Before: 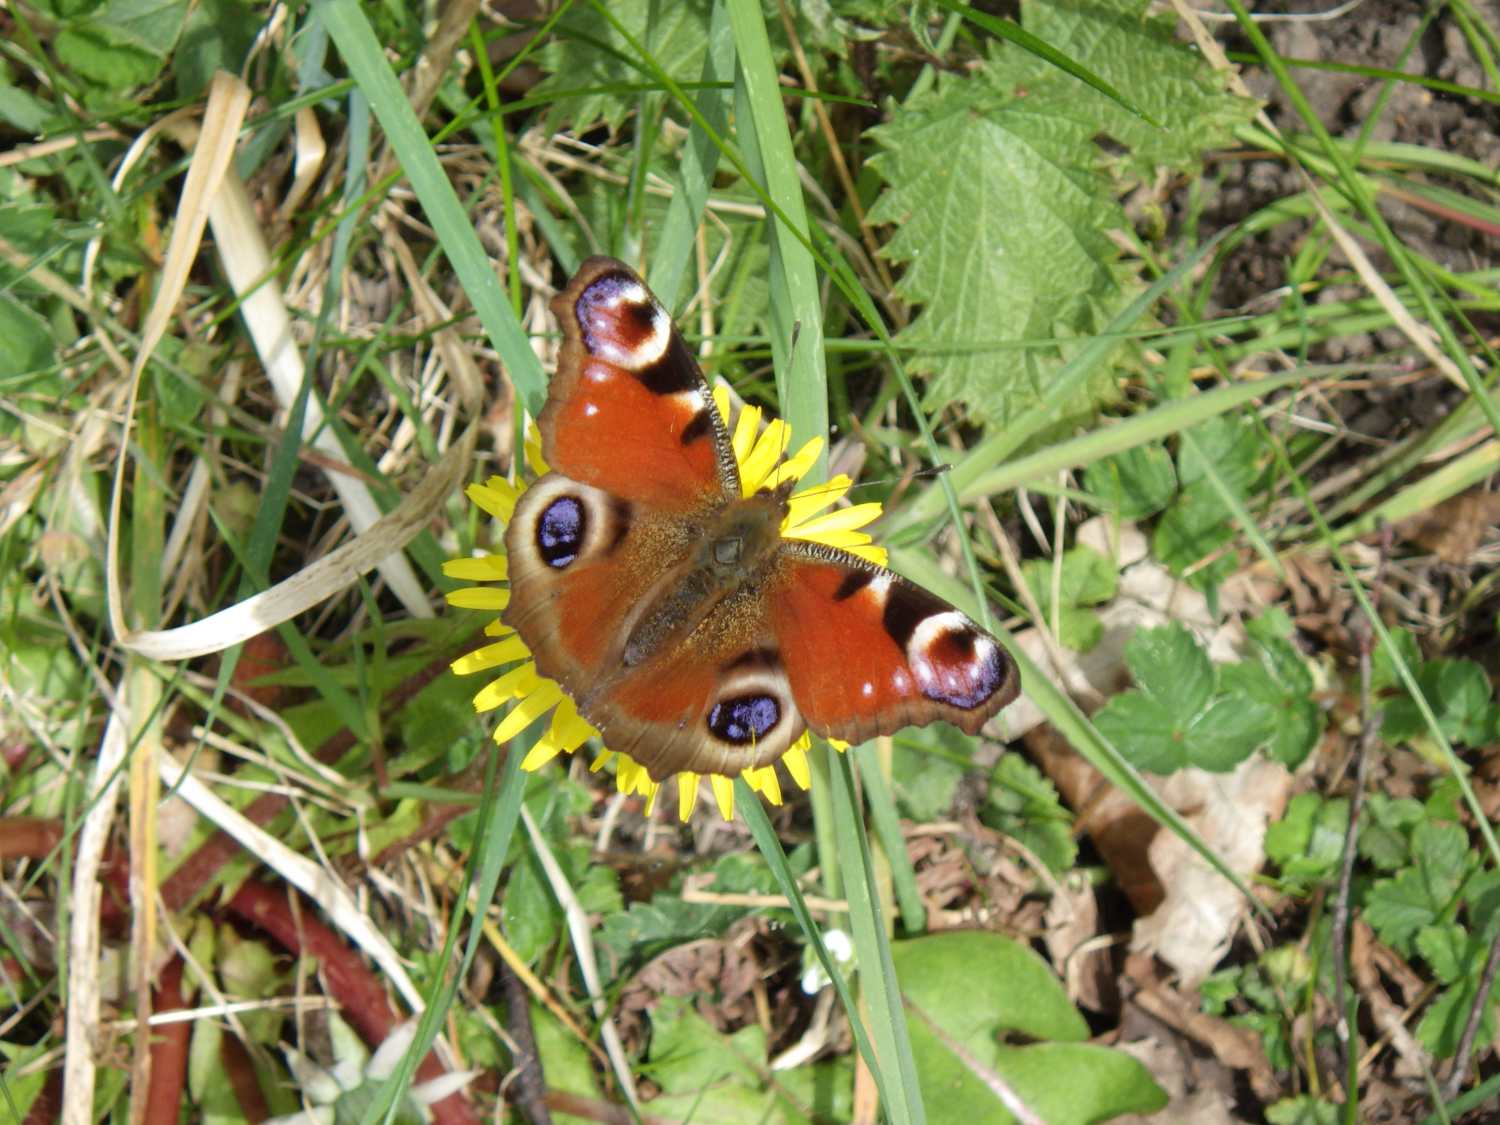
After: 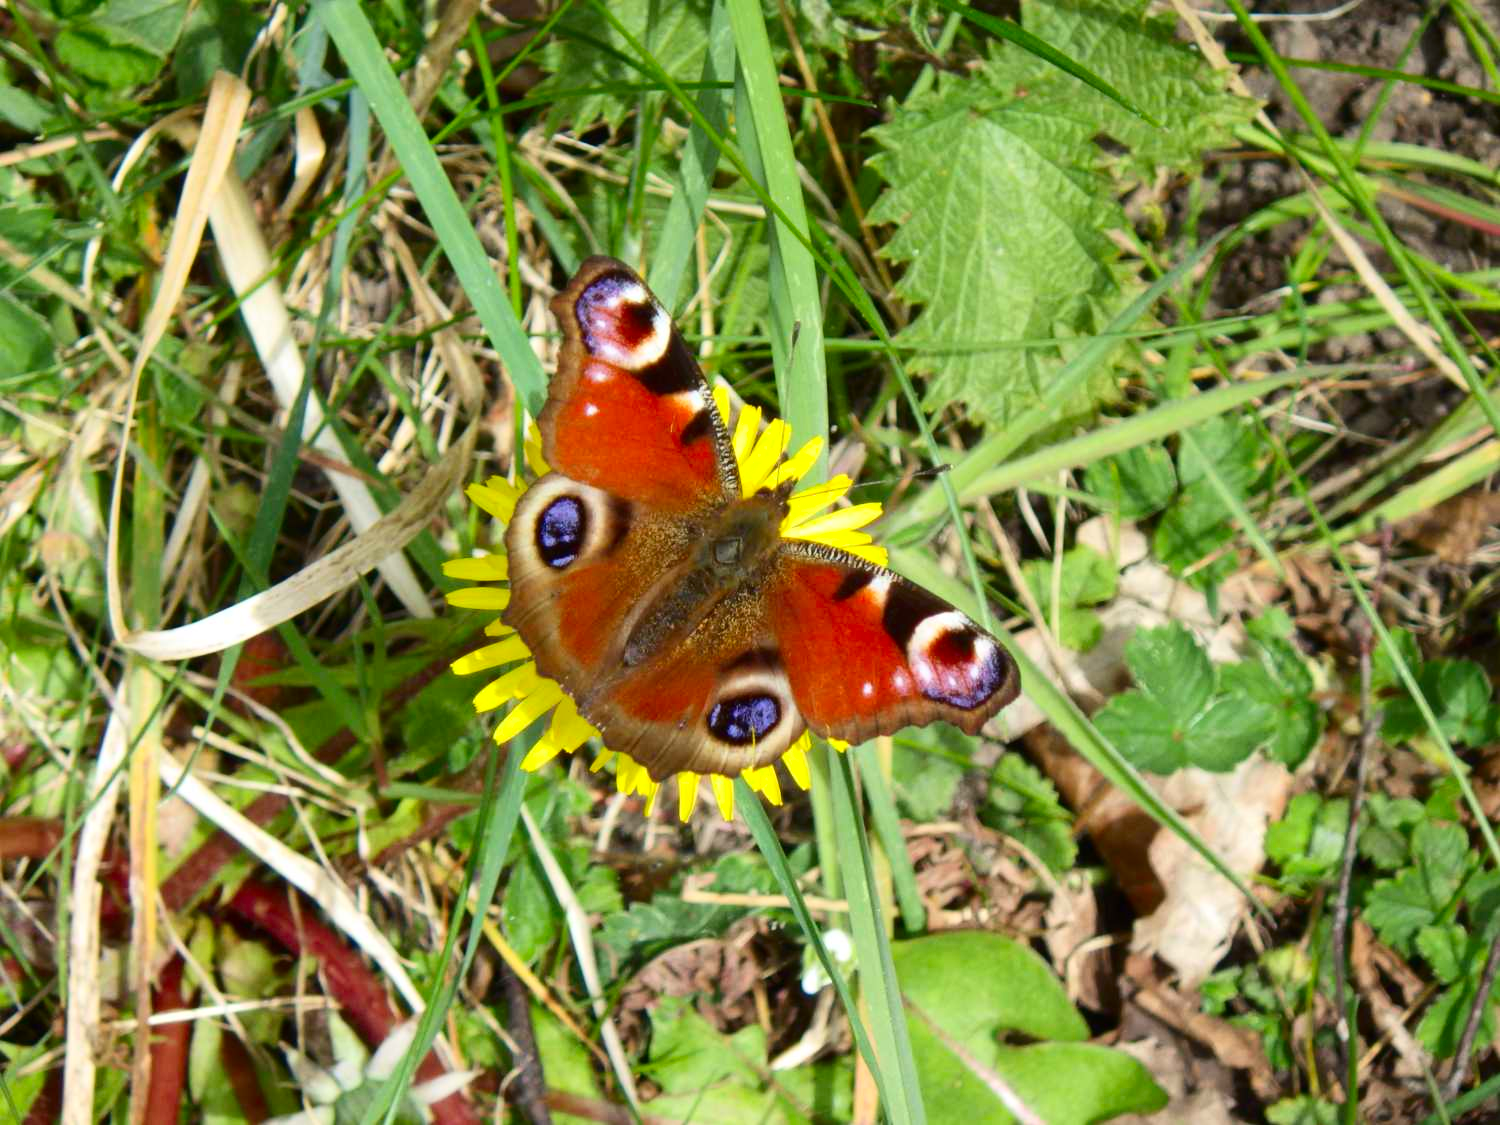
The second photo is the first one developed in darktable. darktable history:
contrast brightness saturation: contrast 0.177, saturation 0.304
